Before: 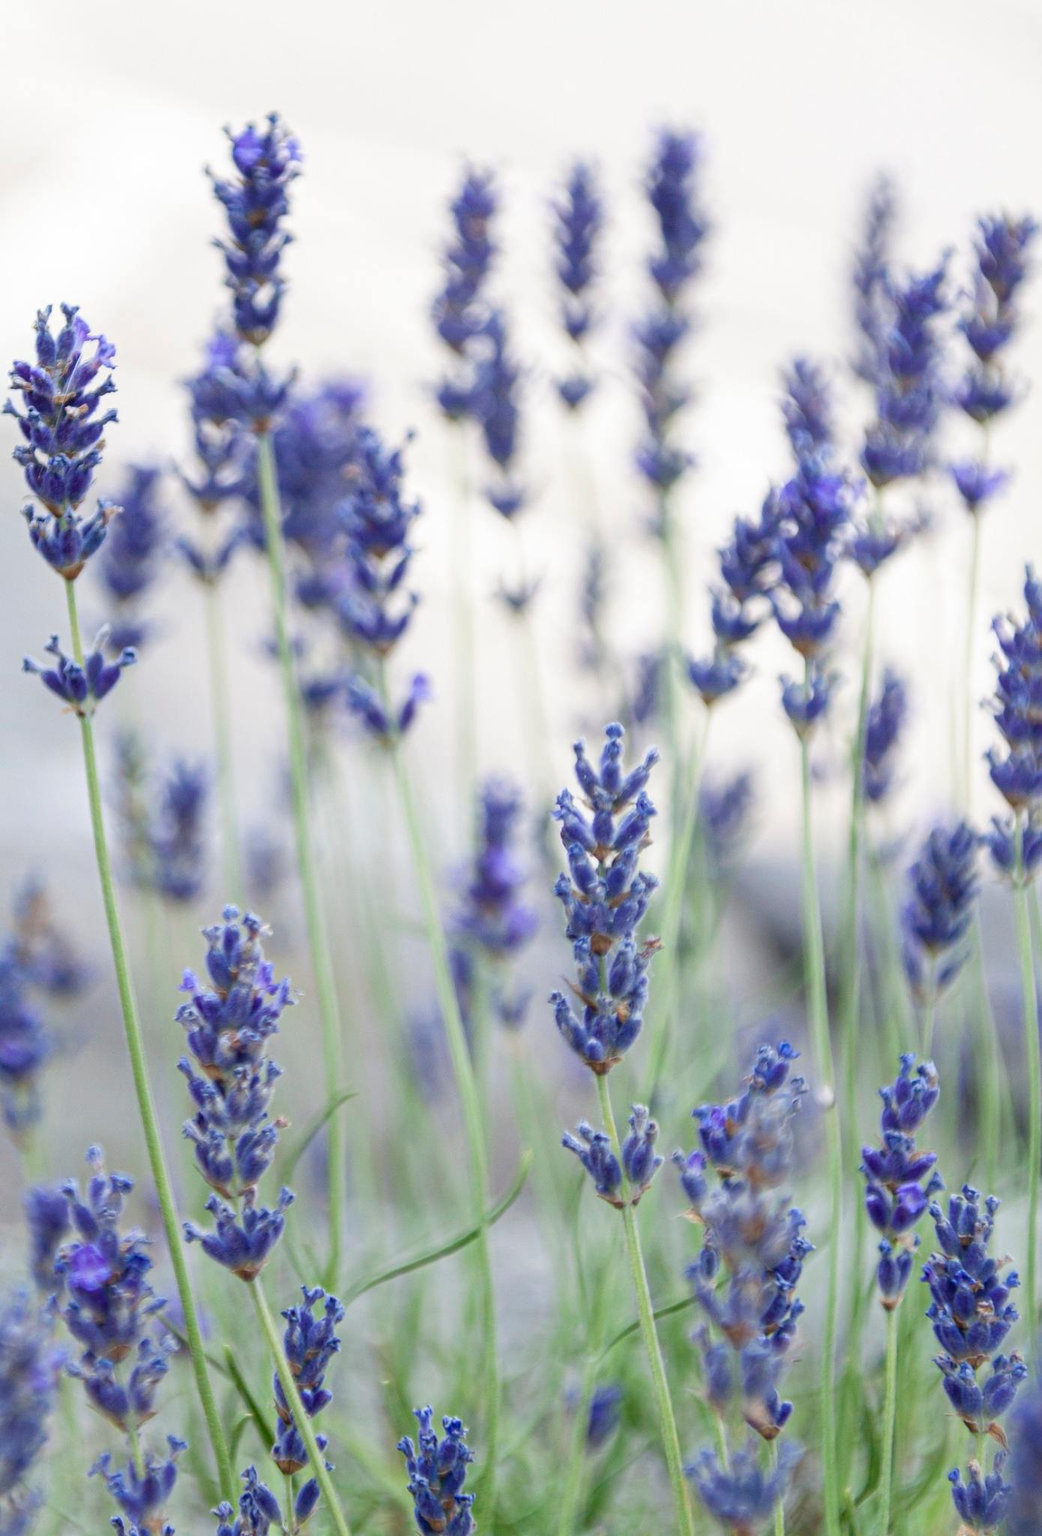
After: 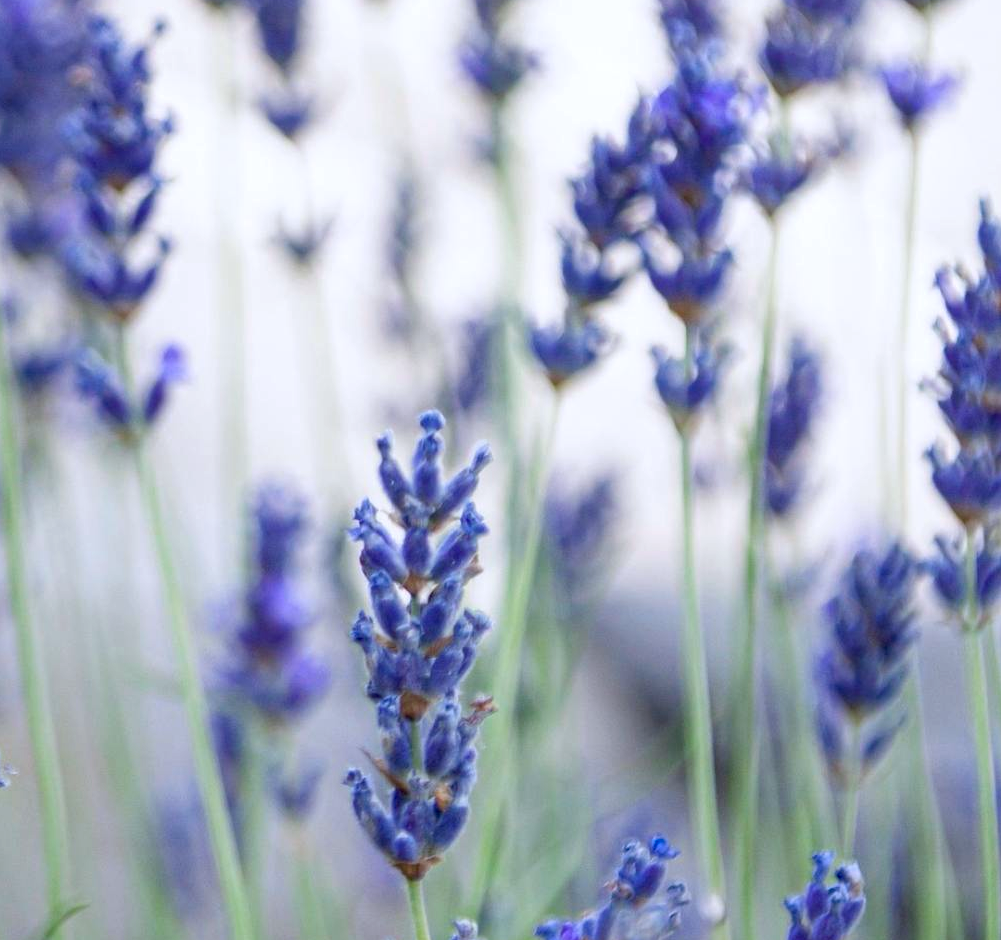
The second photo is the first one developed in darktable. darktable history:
haze removal: compatibility mode true, adaptive false
white balance: red 0.984, blue 1.059
crop and rotate: left 27.938%, top 27.046%, bottom 27.046%
